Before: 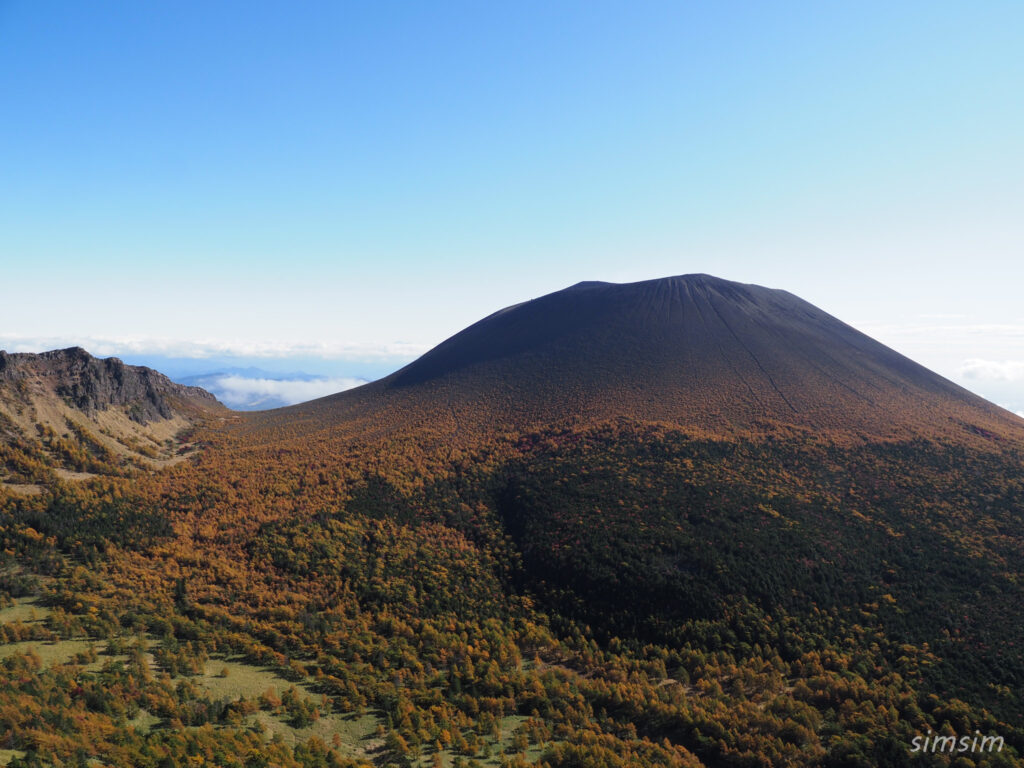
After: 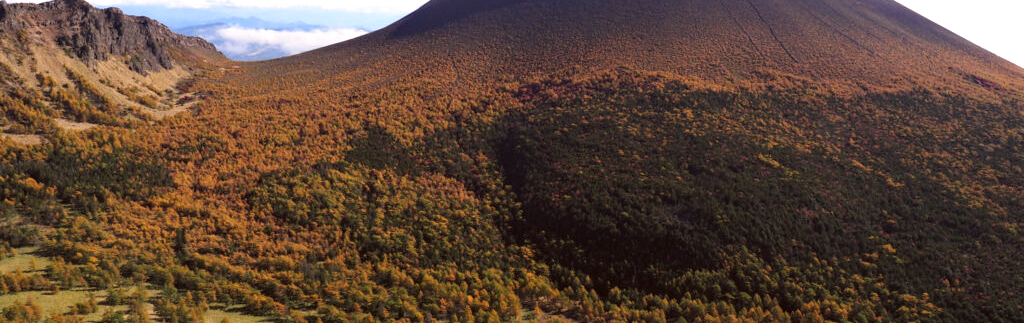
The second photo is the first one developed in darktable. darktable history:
crop: top 45.654%, bottom 12.277%
color correction: highlights a* 6.69, highlights b* 7.51, shadows a* 5.5, shadows b* 7.38, saturation 0.934
tone equalizer: -8 EV 0.04 EV, mask exposure compensation -0.499 EV
haze removal: strength 0.283, distance 0.248, compatibility mode true, adaptive false
exposure: exposure 0.579 EV, compensate exposure bias true, compensate highlight preservation false
